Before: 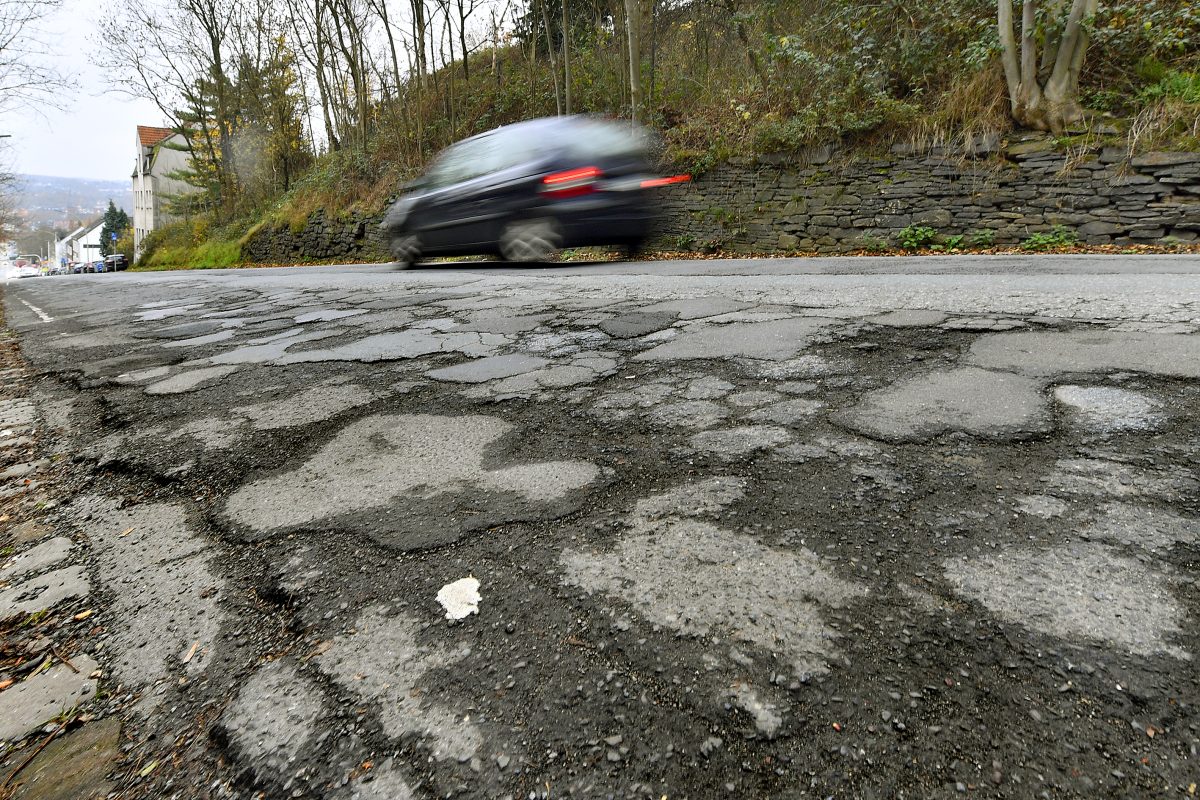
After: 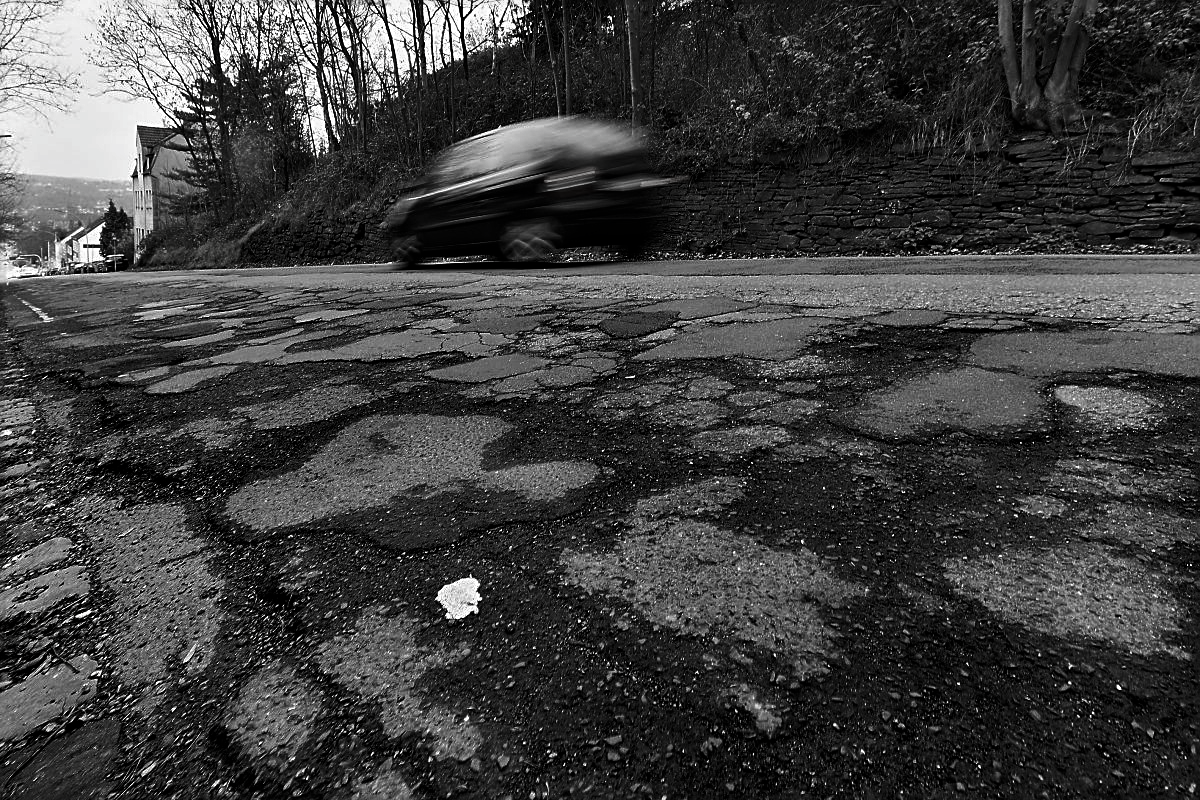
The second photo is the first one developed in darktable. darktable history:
sharpen: on, module defaults
exposure: compensate highlight preservation false
contrast brightness saturation: contrast -0.025, brightness -0.576, saturation -0.988
